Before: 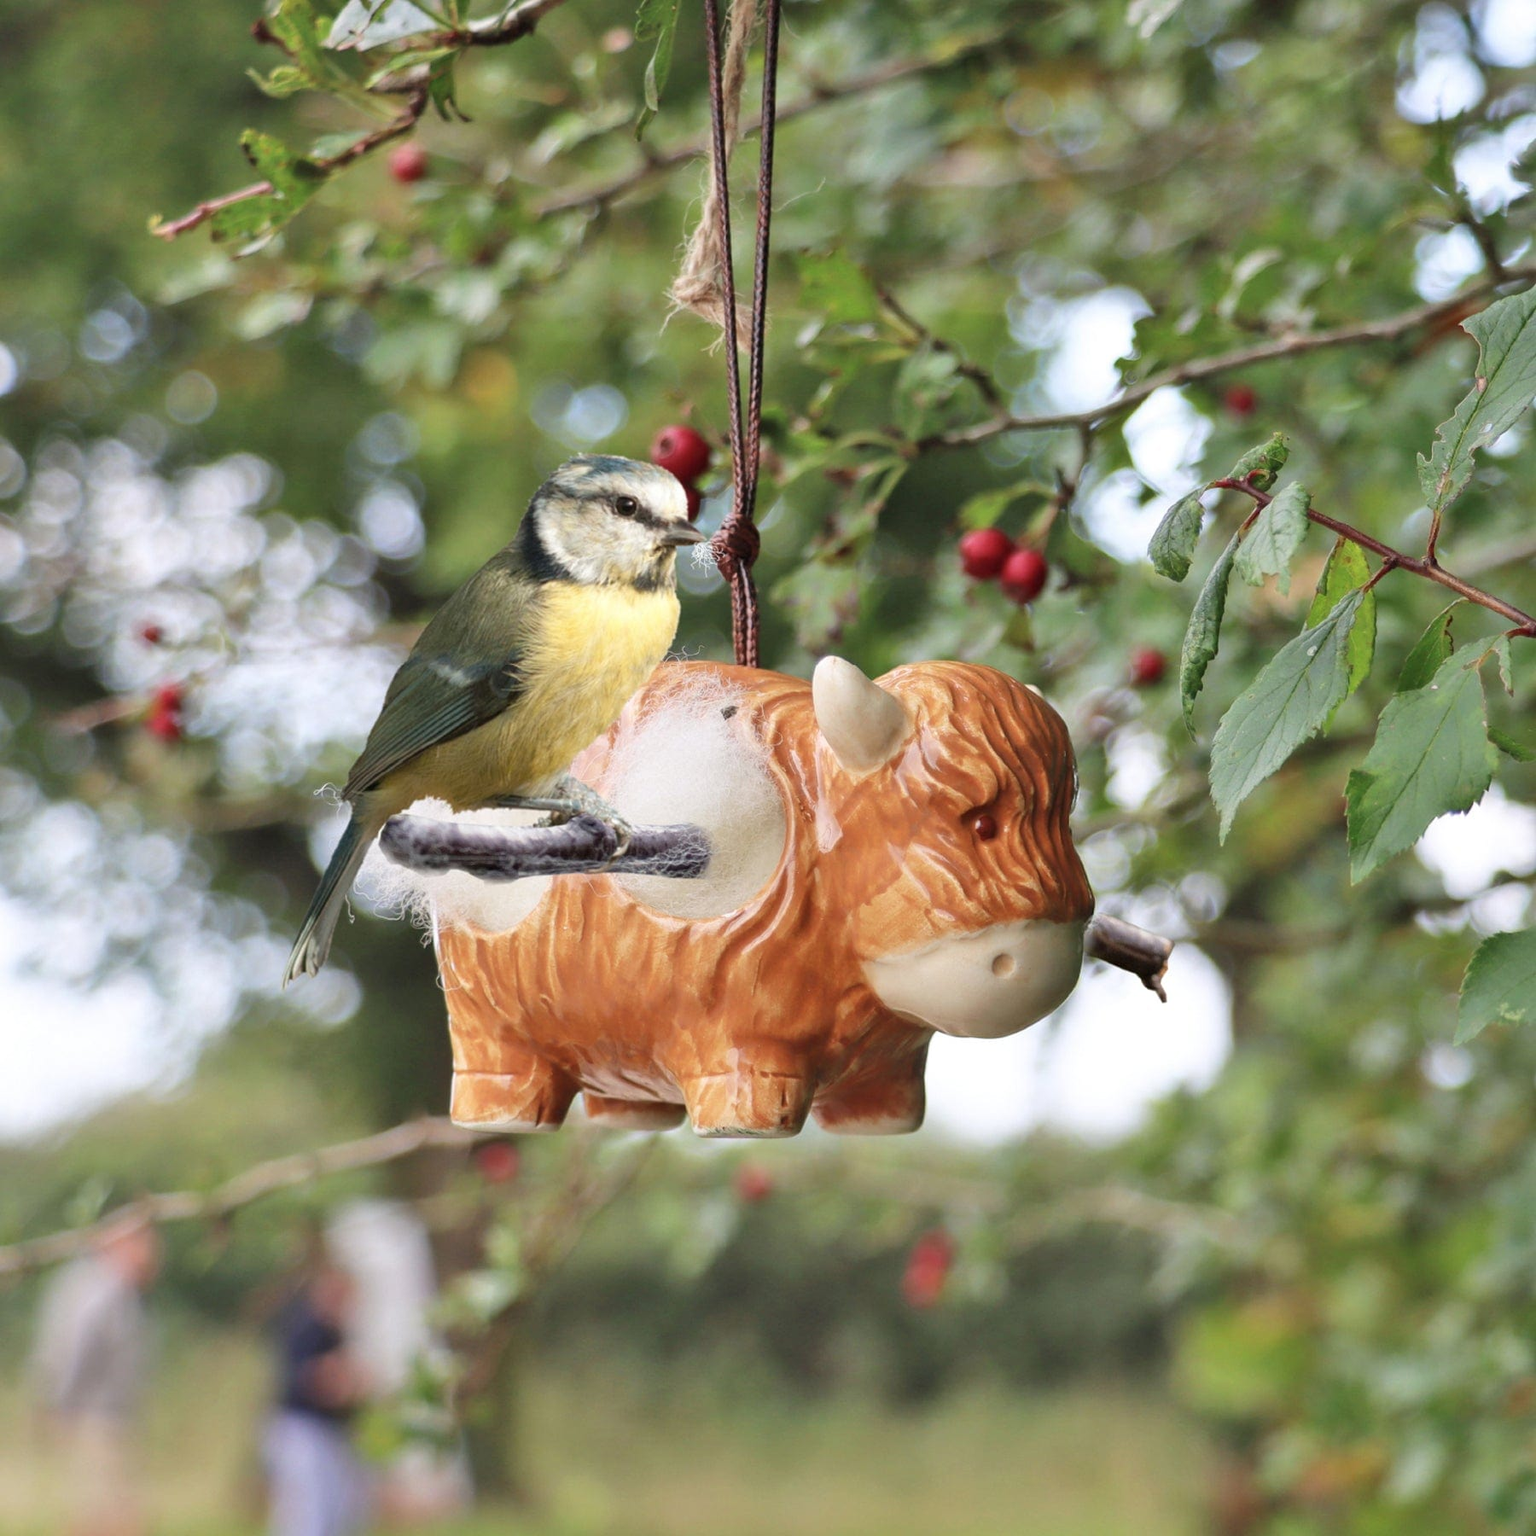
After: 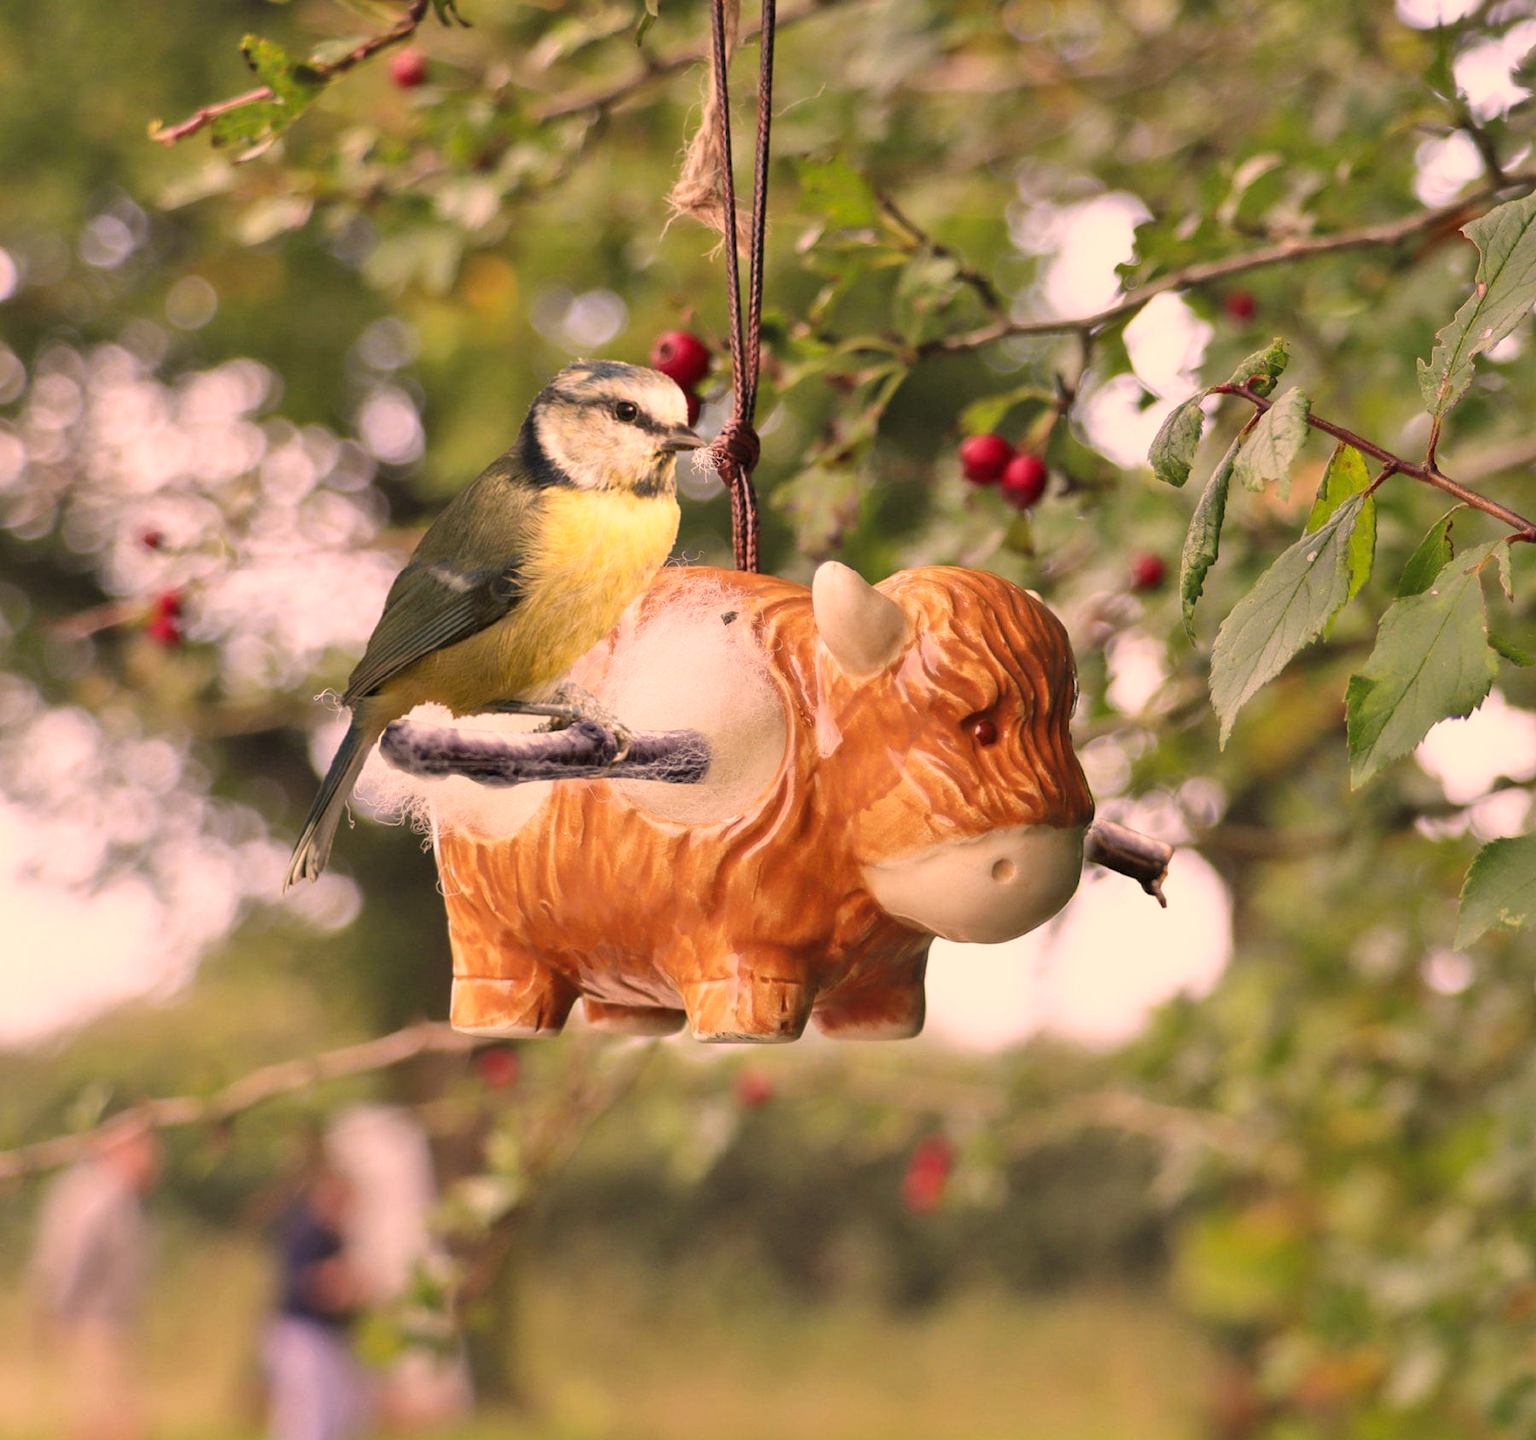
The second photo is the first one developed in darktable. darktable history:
color correction: highlights a* 22, highlights b* 22.06
crop and rotate: top 6.212%
